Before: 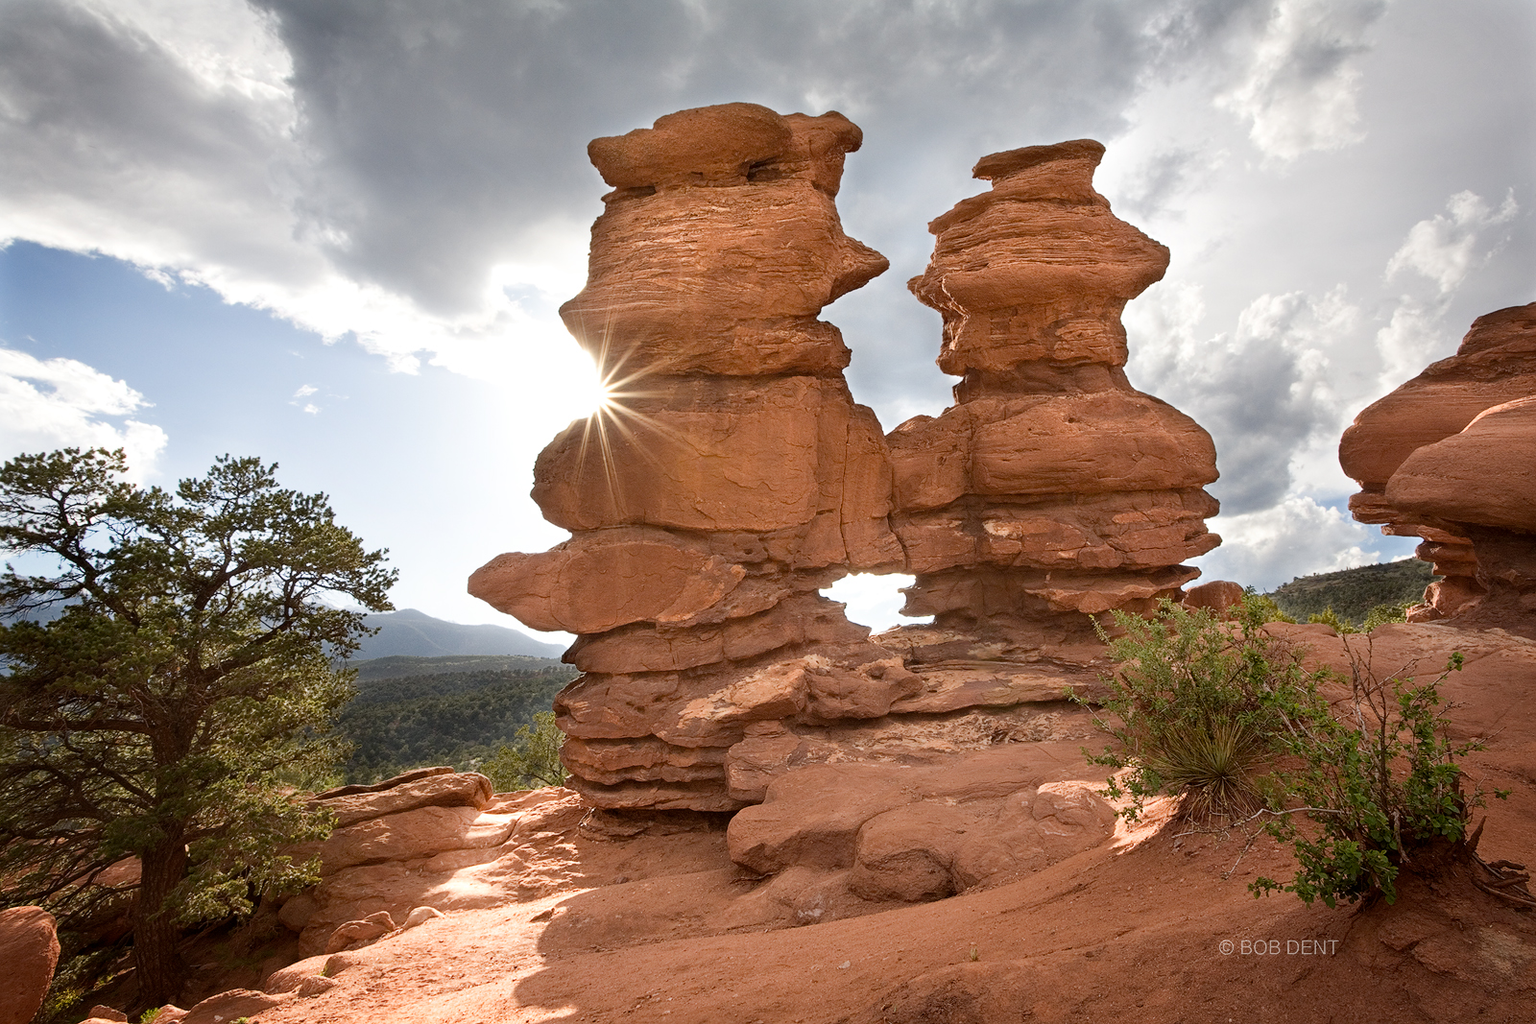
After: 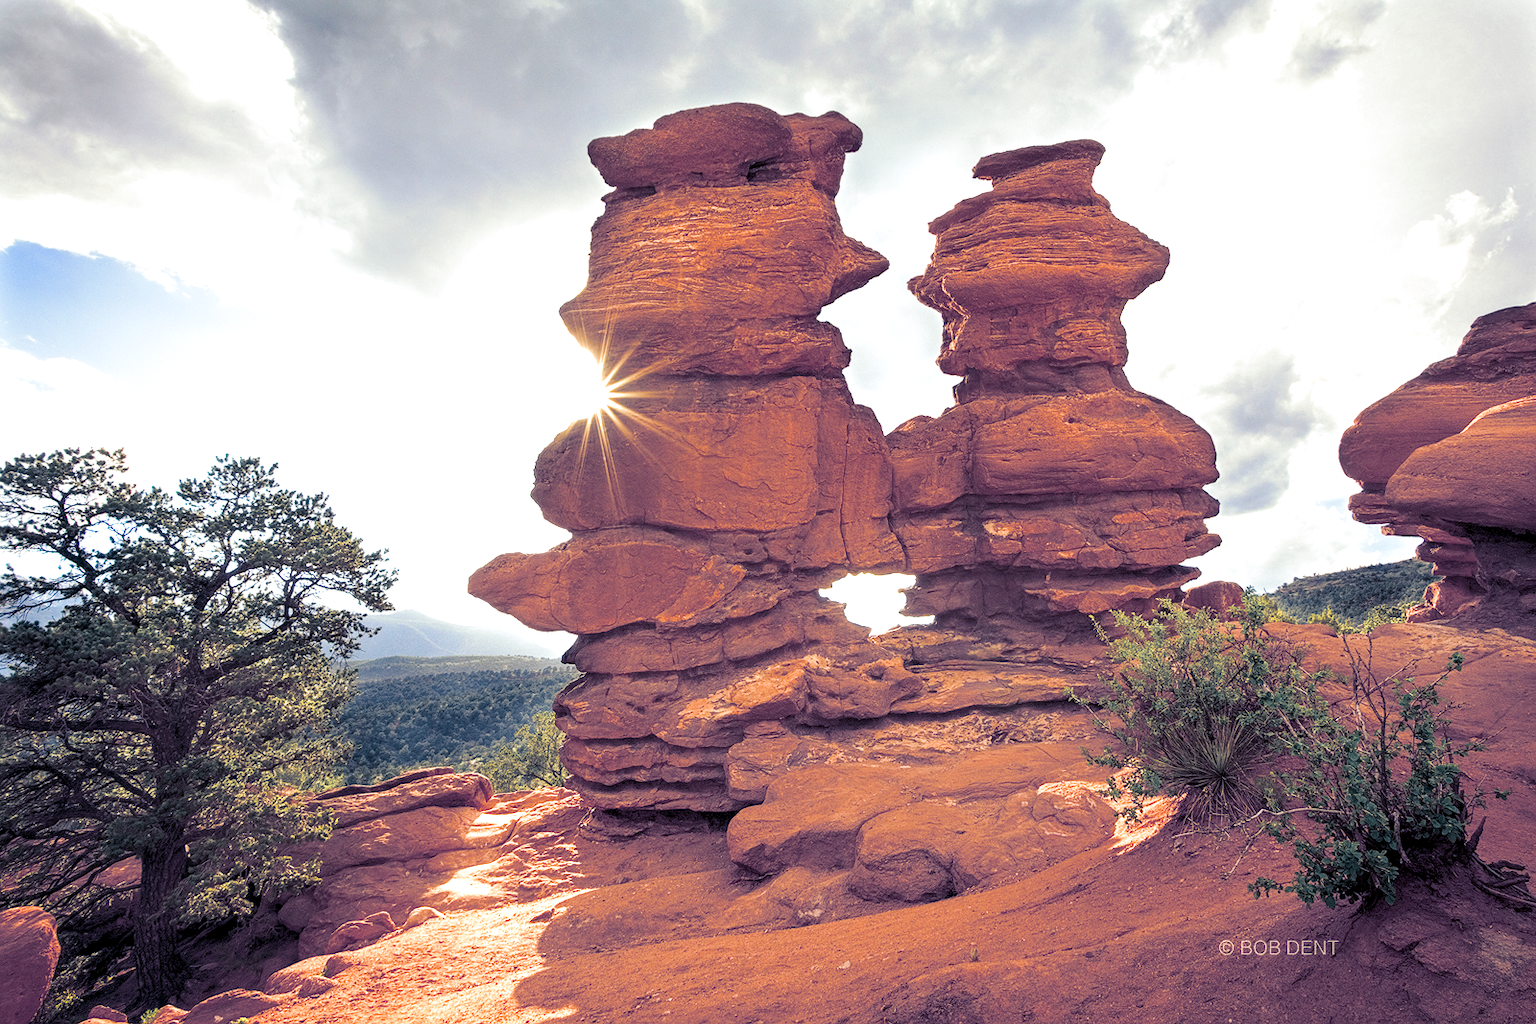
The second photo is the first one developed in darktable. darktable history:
levels: levels [0.036, 0.364, 0.827]
split-toning: shadows › hue 226.8°, shadows › saturation 0.84
color zones: curves: ch0 [(0.11, 0.396) (0.195, 0.36) (0.25, 0.5) (0.303, 0.412) (0.357, 0.544) (0.75, 0.5) (0.967, 0.328)]; ch1 [(0, 0.468) (0.112, 0.512) (0.202, 0.6) (0.25, 0.5) (0.307, 0.352) (0.357, 0.544) (0.75, 0.5) (0.963, 0.524)]
local contrast: on, module defaults
